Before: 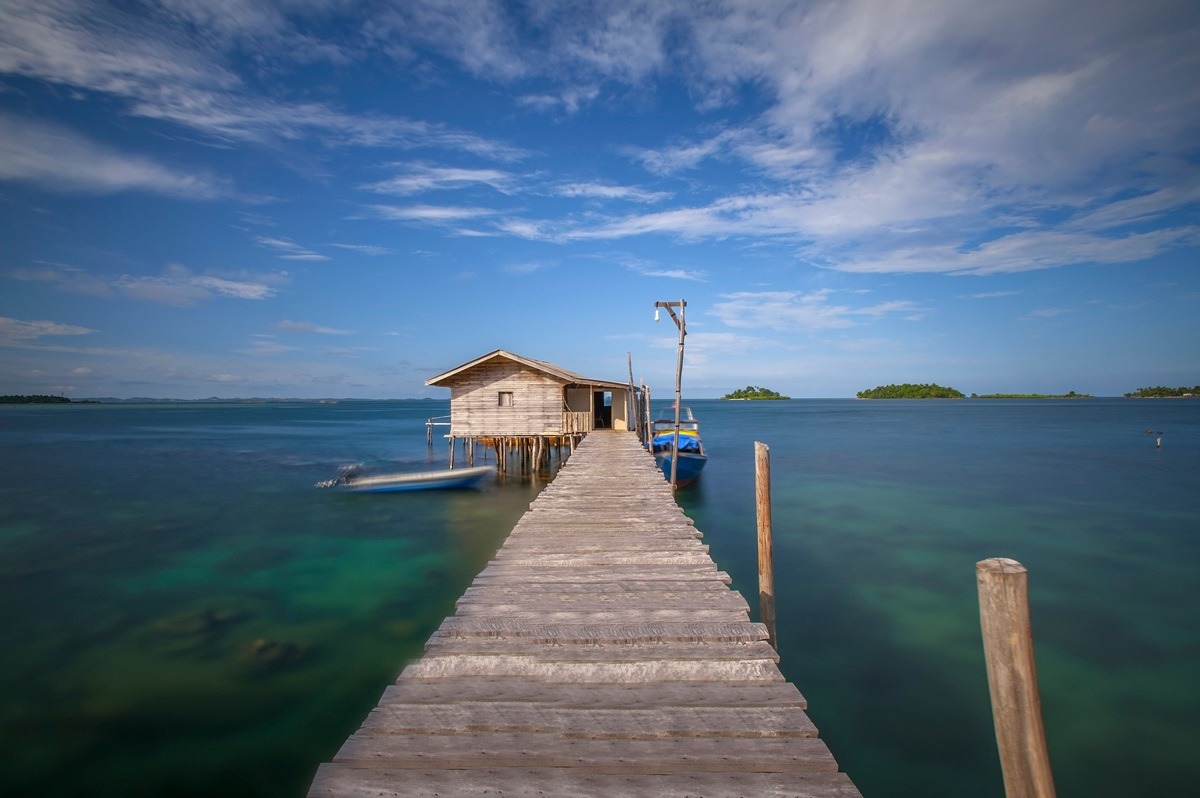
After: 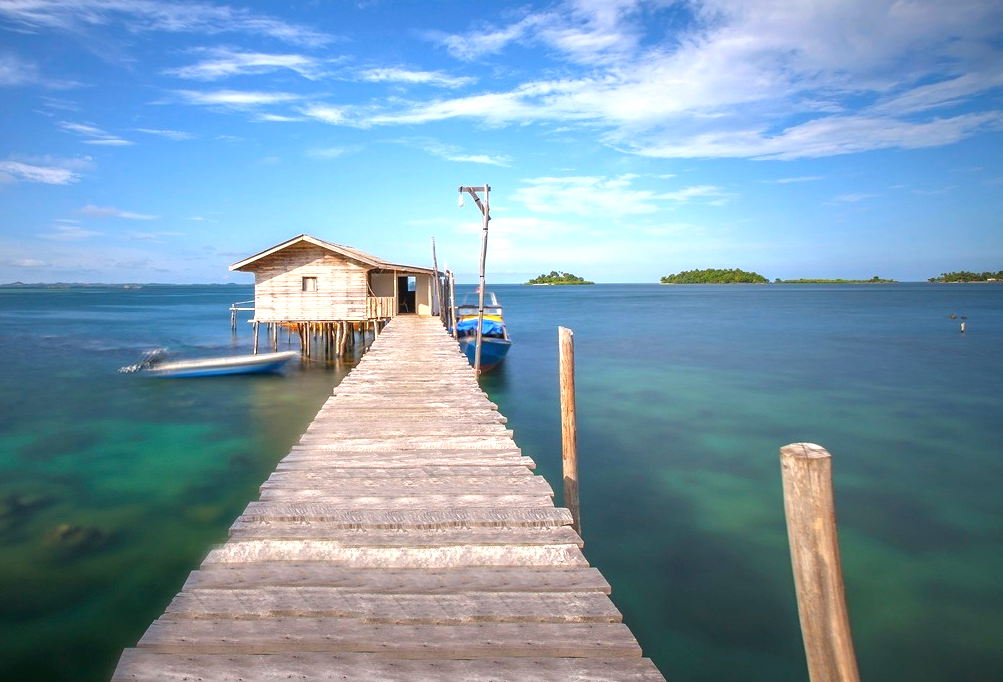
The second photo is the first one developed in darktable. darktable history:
crop: left 16.342%, top 14.525%
exposure: black level correction 0, exposure 1.001 EV, compensate highlight preservation false
